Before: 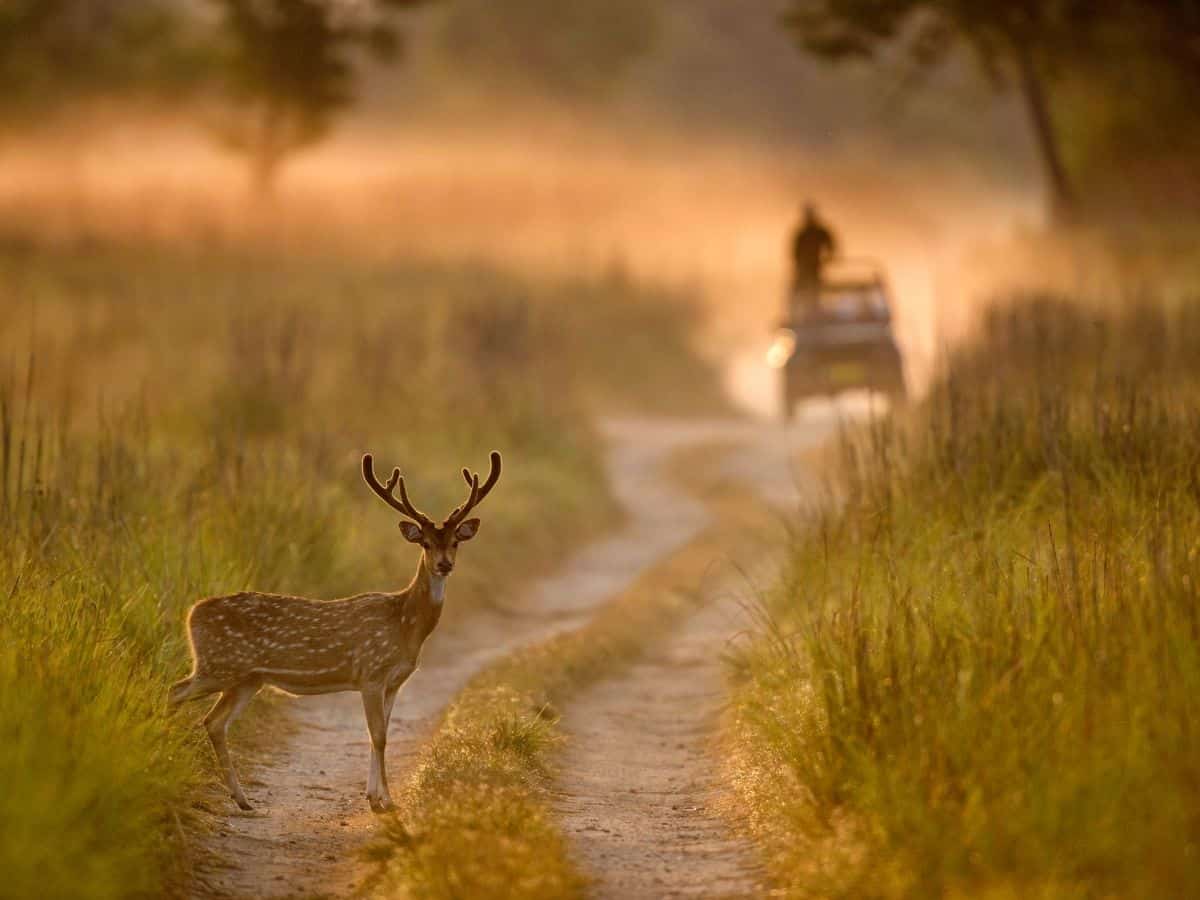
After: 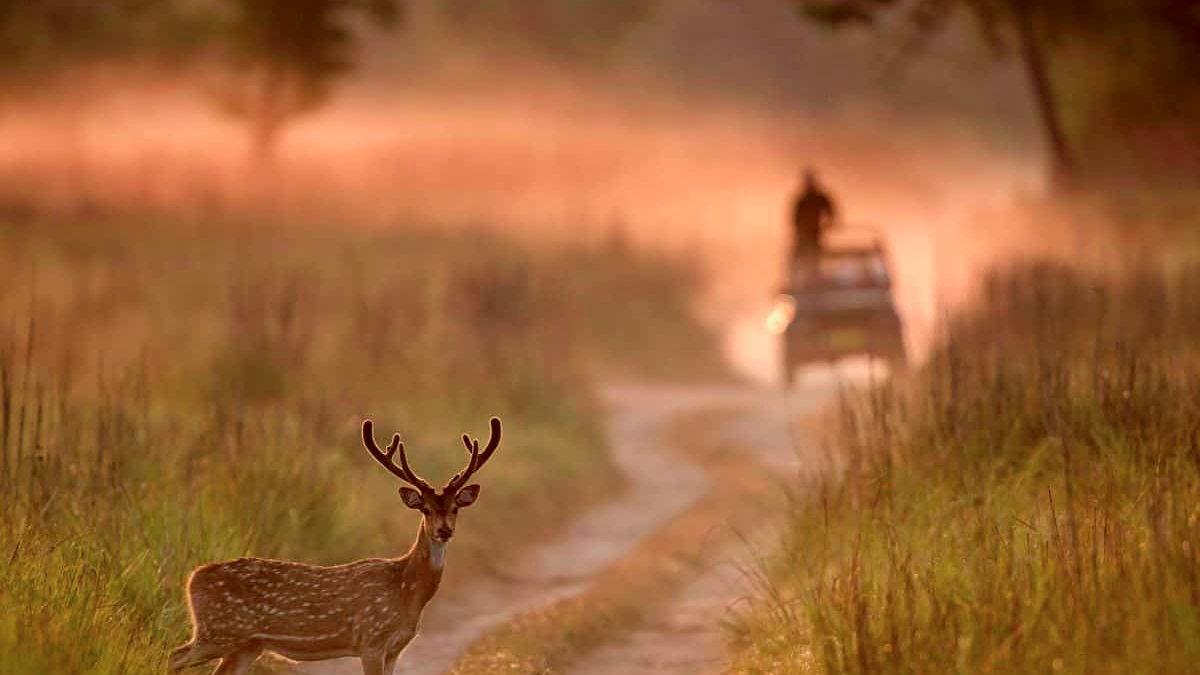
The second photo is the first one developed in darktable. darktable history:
sharpen: amount 0.2
tone curve: curves: ch0 [(0, 0) (0.059, 0.027) (0.162, 0.125) (0.304, 0.279) (0.547, 0.532) (0.828, 0.815) (1, 0.983)]; ch1 [(0, 0) (0.23, 0.166) (0.34, 0.298) (0.371, 0.334) (0.435, 0.408) (0.477, 0.469) (0.499, 0.498) (0.529, 0.544) (0.559, 0.587) (0.743, 0.798) (1, 1)]; ch2 [(0, 0) (0.431, 0.414) (0.498, 0.503) (0.524, 0.531) (0.568, 0.567) (0.6, 0.597) (0.643, 0.631) (0.74, 0.721) (1, 1)], color space Lab, independent channels, preserve colors none
crop: top 3.857%, bottom 21.132%
